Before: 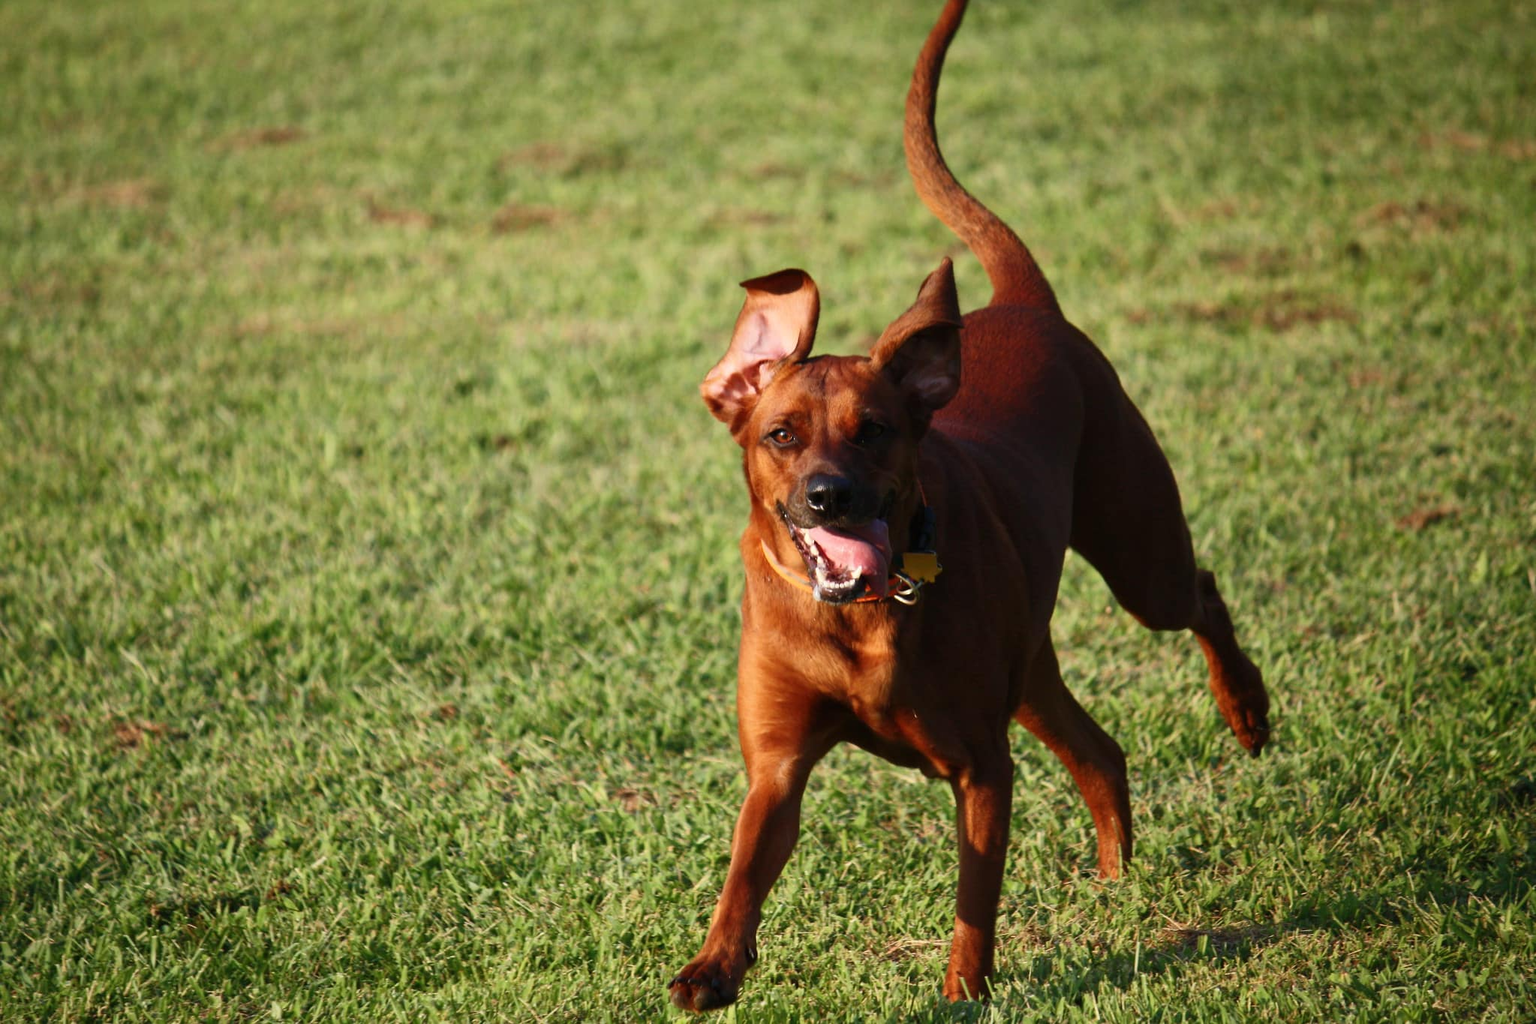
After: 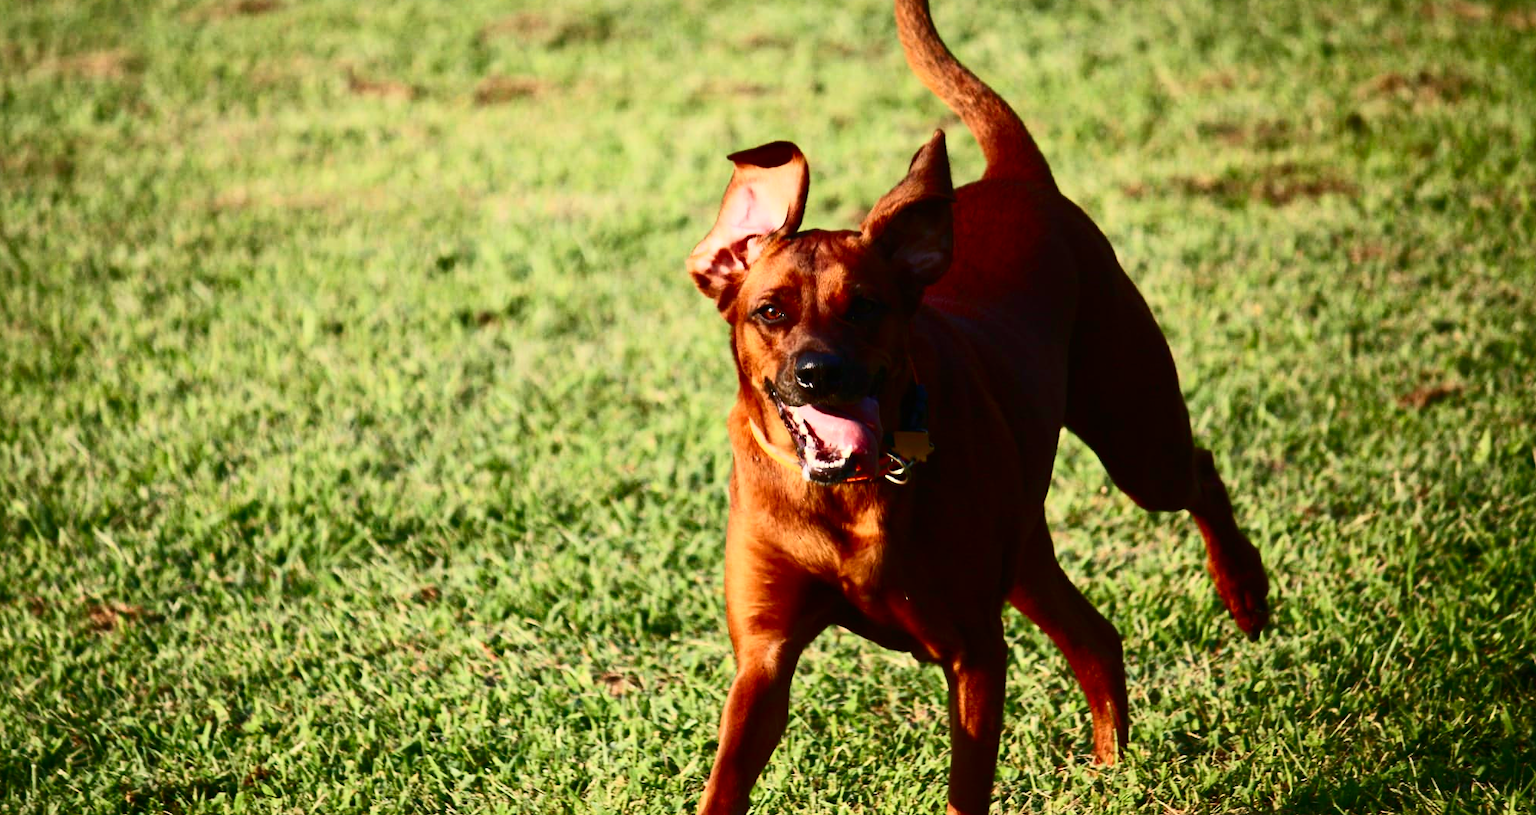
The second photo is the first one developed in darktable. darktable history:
crop and rotate: left 1.814%, top 12.818%, right 0.25%, bottom 9.225%
contrast brightness saturation: contrast 0.4, brightness 0.05, saturation 0.25
contrast equalizer: y [[0.5, 0.5, 0.472, 0.5, 0.5, 0.5], [0.5 ×6], [0.5 ×6], [0 ×6], [0 ×6]]
